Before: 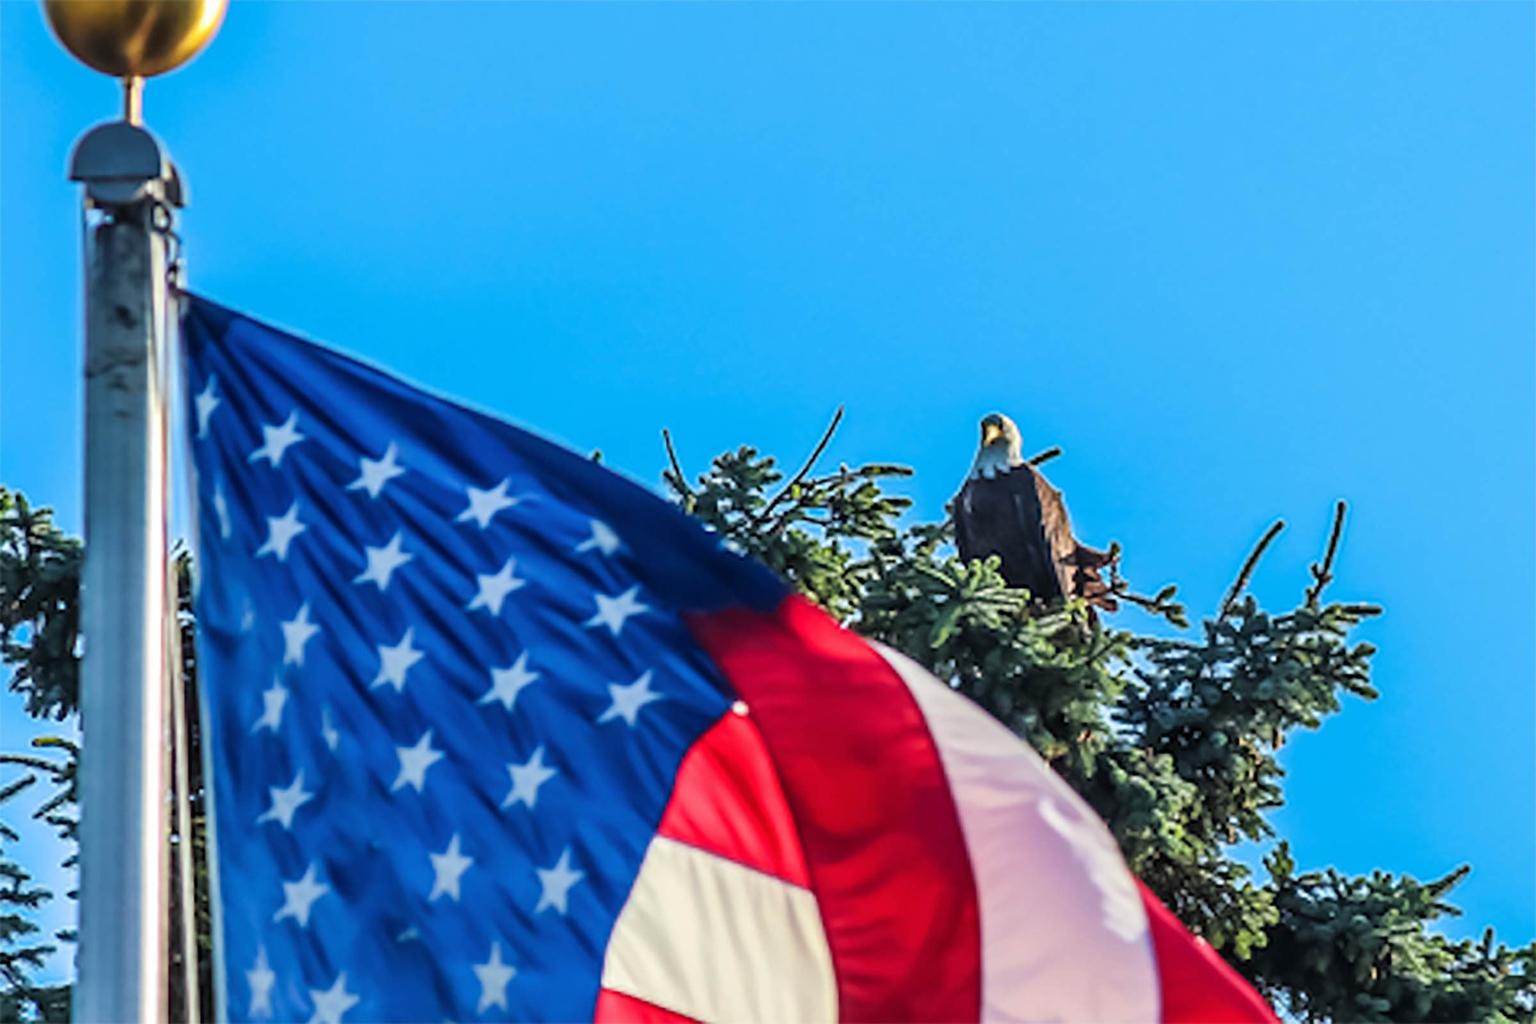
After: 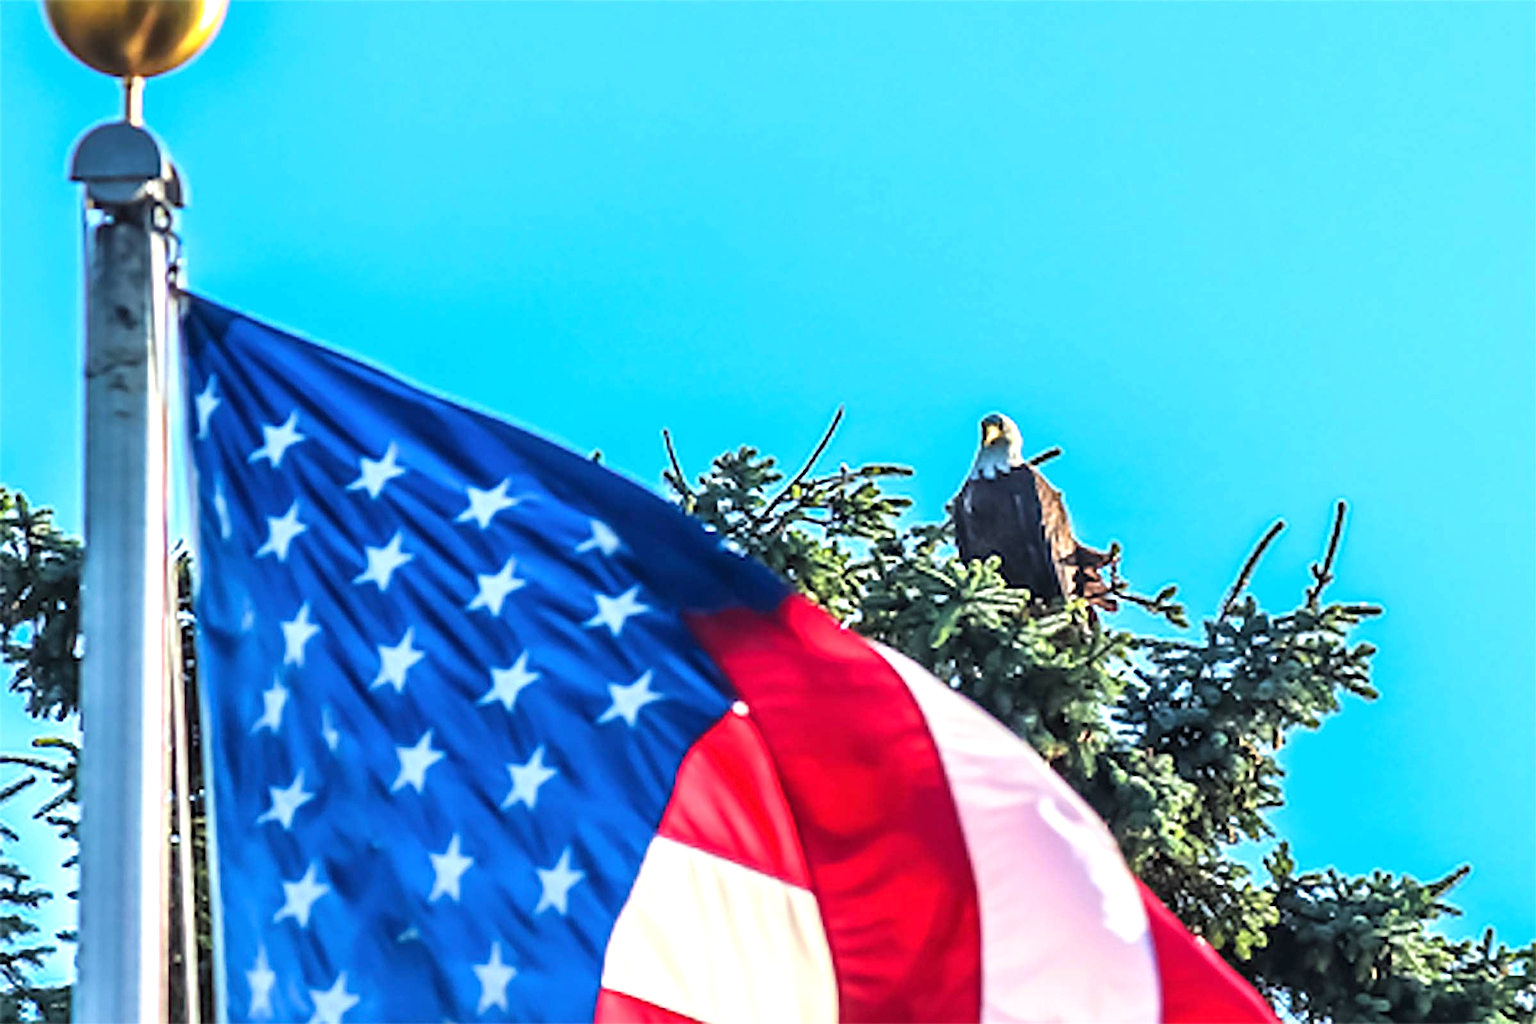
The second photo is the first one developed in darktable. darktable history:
exposure: exposure 0.771 EV, compensate exposure bias true, compensate highlight preservation false
tone equalizer: on, module defaults
sharpen: on, module defaults
